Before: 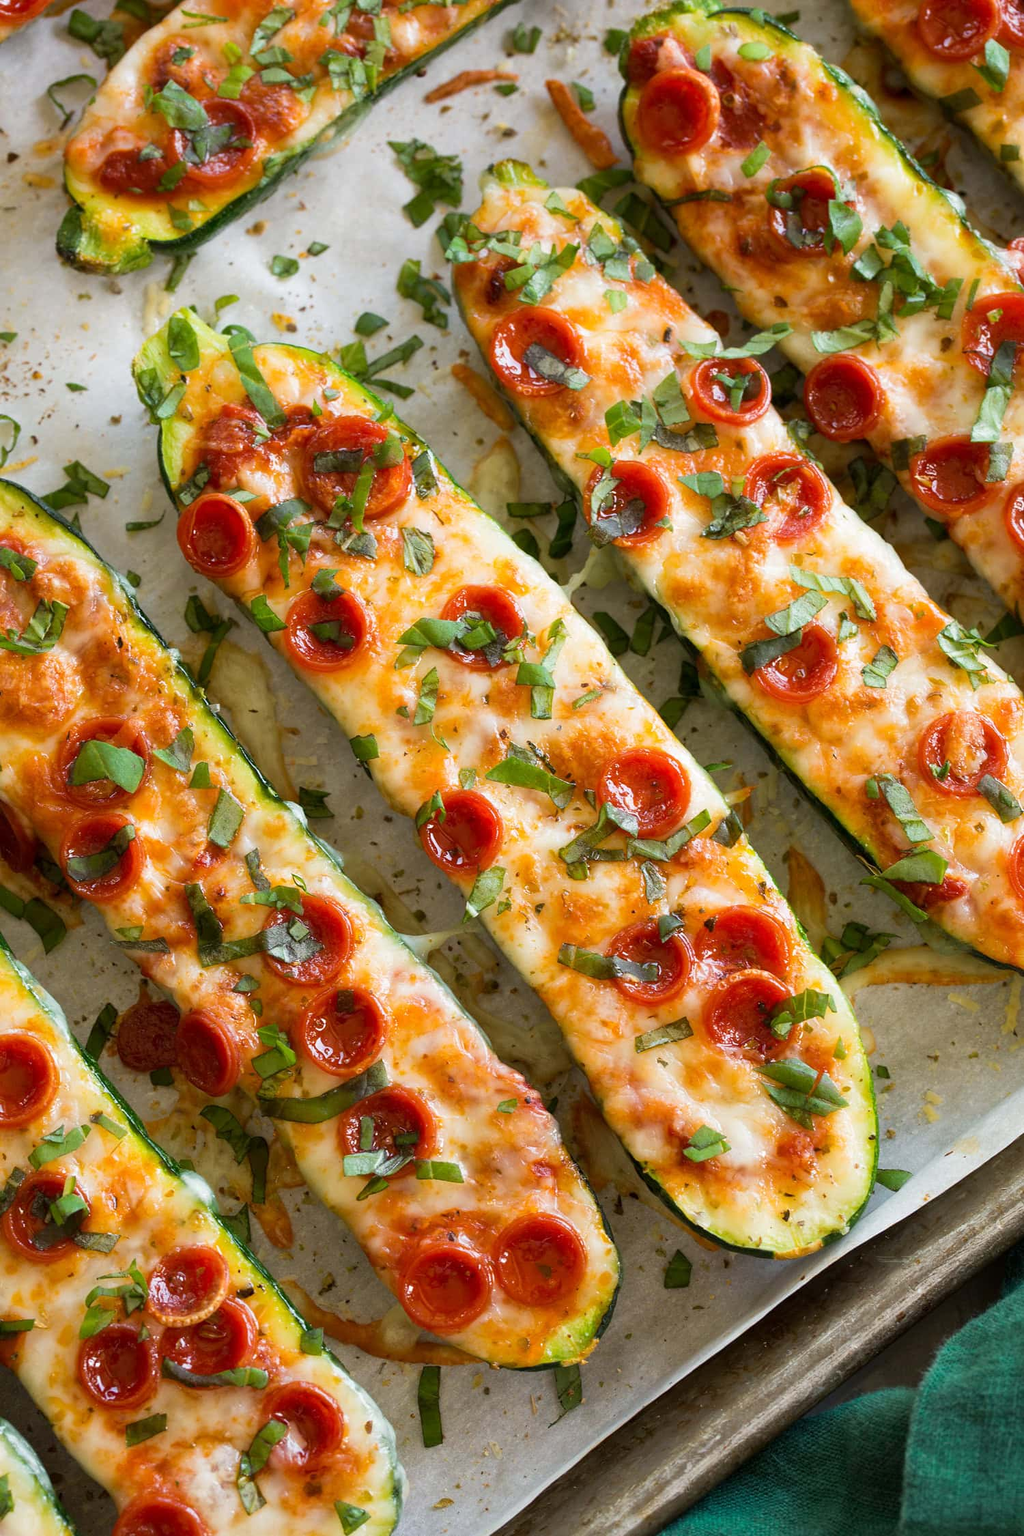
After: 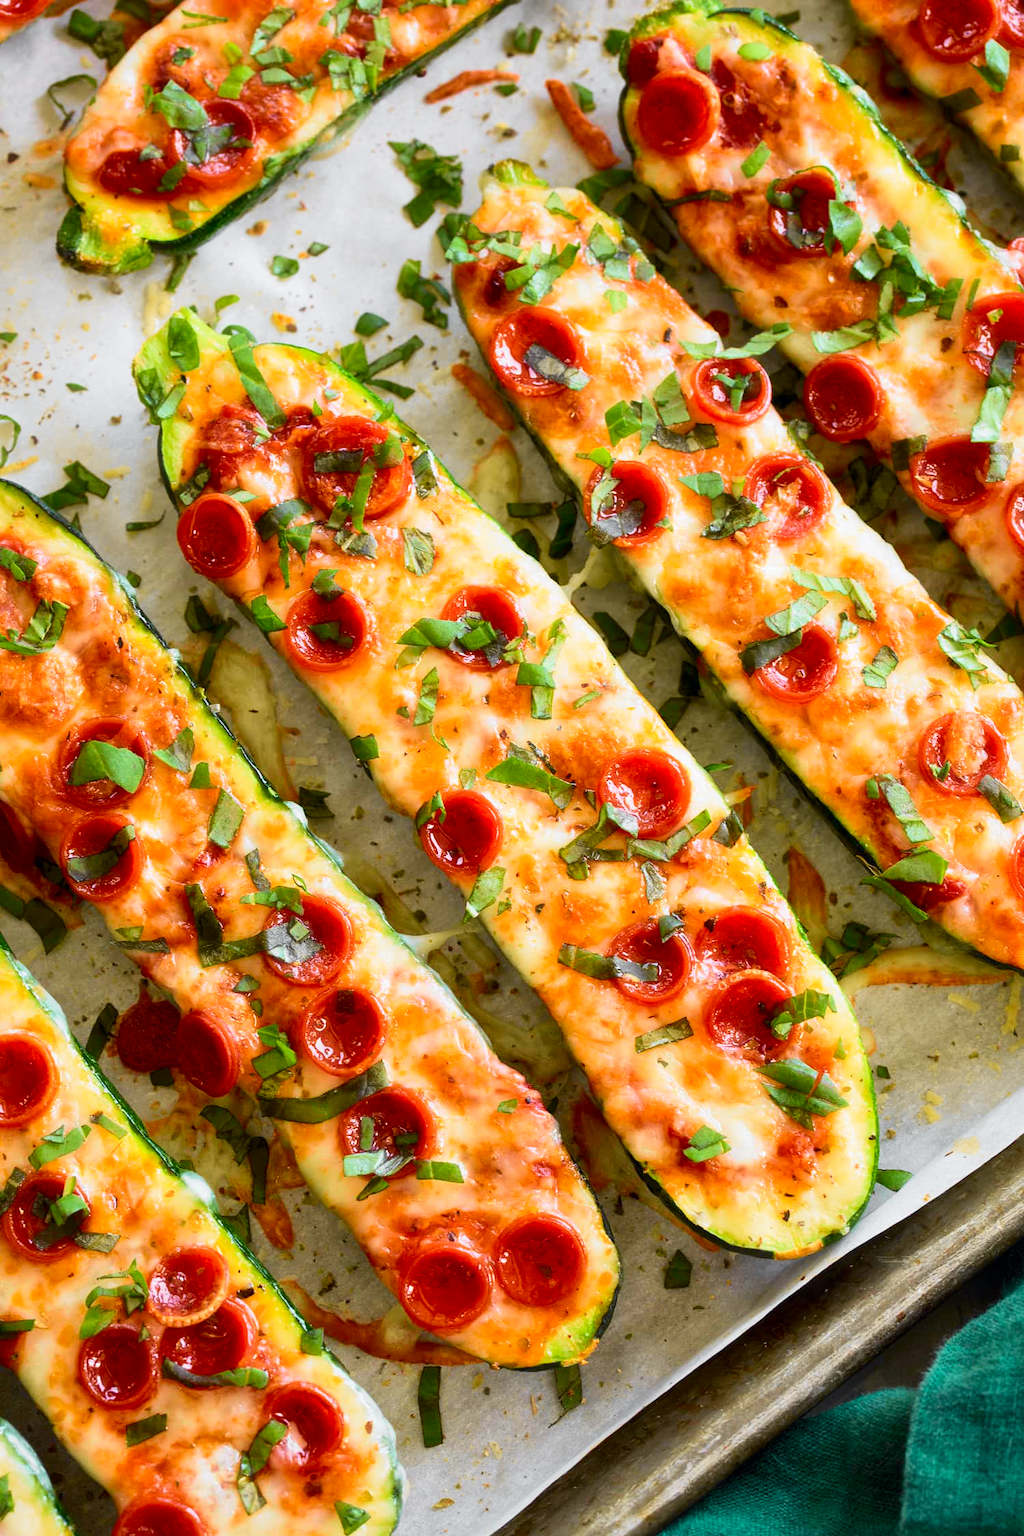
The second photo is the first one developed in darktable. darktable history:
local contrast: mode bilateral grid, contrast 19, coarseness 49, detail 119%, midtone range 0.2
haze removal: strength -0.101, compatibility mode true, adaptive false
tone curve: curves: ch0 [(0, 0) (0.071, 0.047) (0.266, 0.26) (0.491, 0.552) (0.753, 0.818) (1, 0.983)]; ch1 [(0, 0) (0.346, 0.307) (0.408, 0.369) (0.463, 0.443) (0.482, 0.493) (0.502, 0.5) (0.517, 0.518) (0.546, 0.587) (0.588, 0.643) (0.651, 0.709) (1, 1)]; ch2 [(0, 0) (0.346, 0.34) (0.434, 0.46) (0.485, 0.494) (0.5, 0.494) (0.517, 0.503) (0.535, 0.545) (0.583, 0.634) (0.625, 0.686) (1, 1)], color space Lab, independent channels
